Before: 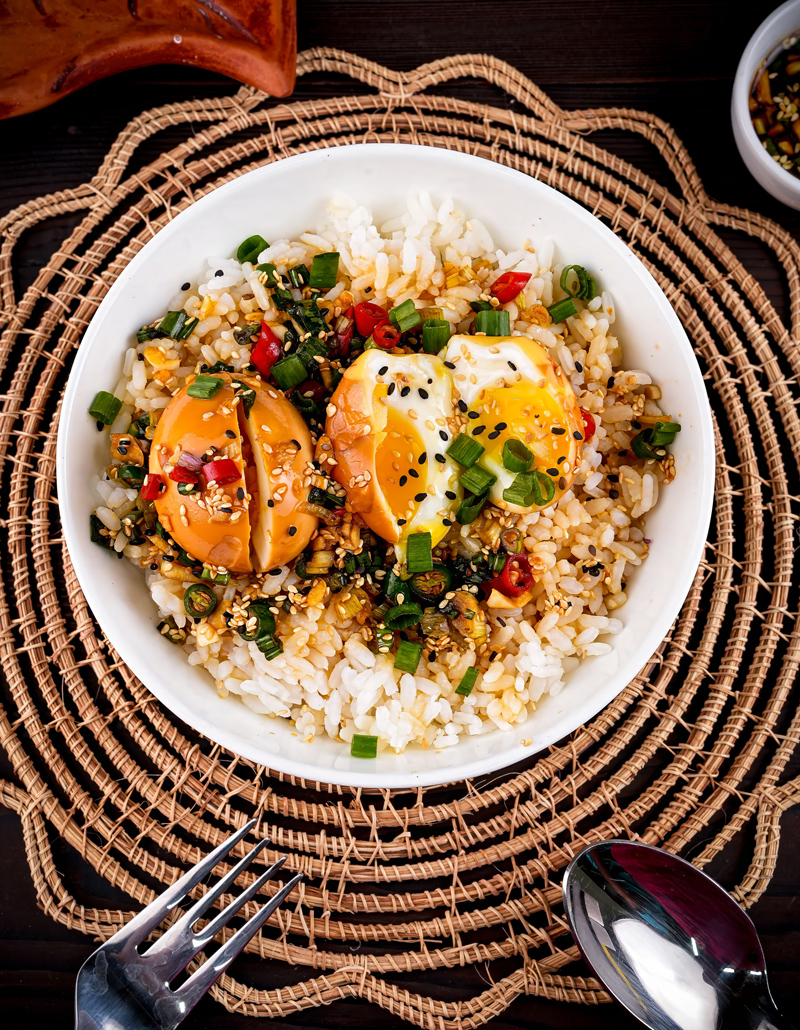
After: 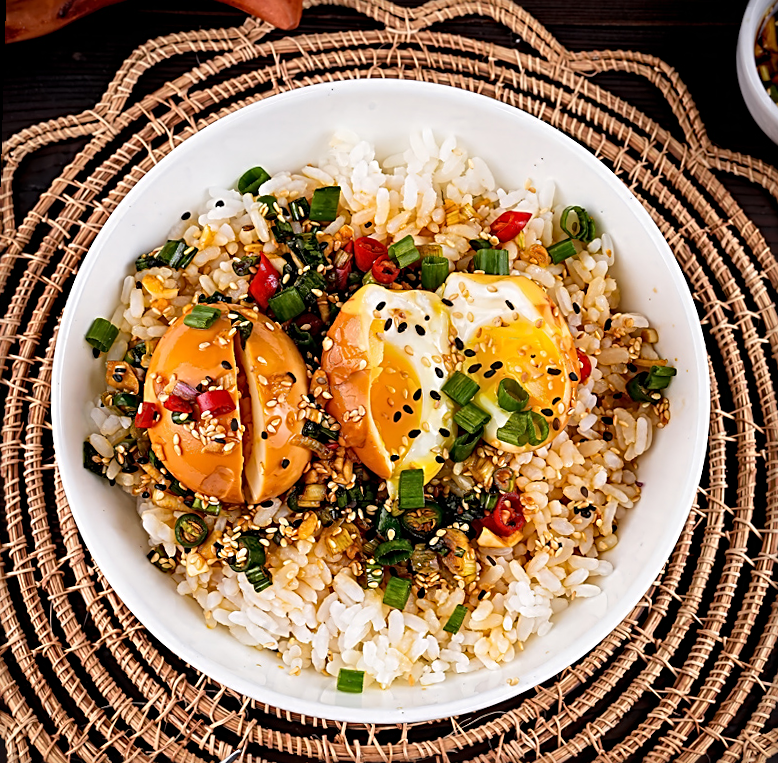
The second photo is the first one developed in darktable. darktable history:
crop: left 2.737%, top 7.287%, right 3.421%, bottom 20.179%
sharpen: radius 2.543, amount 0.636
rotate and perspective: rotation 1.72°, automatic cropping off
